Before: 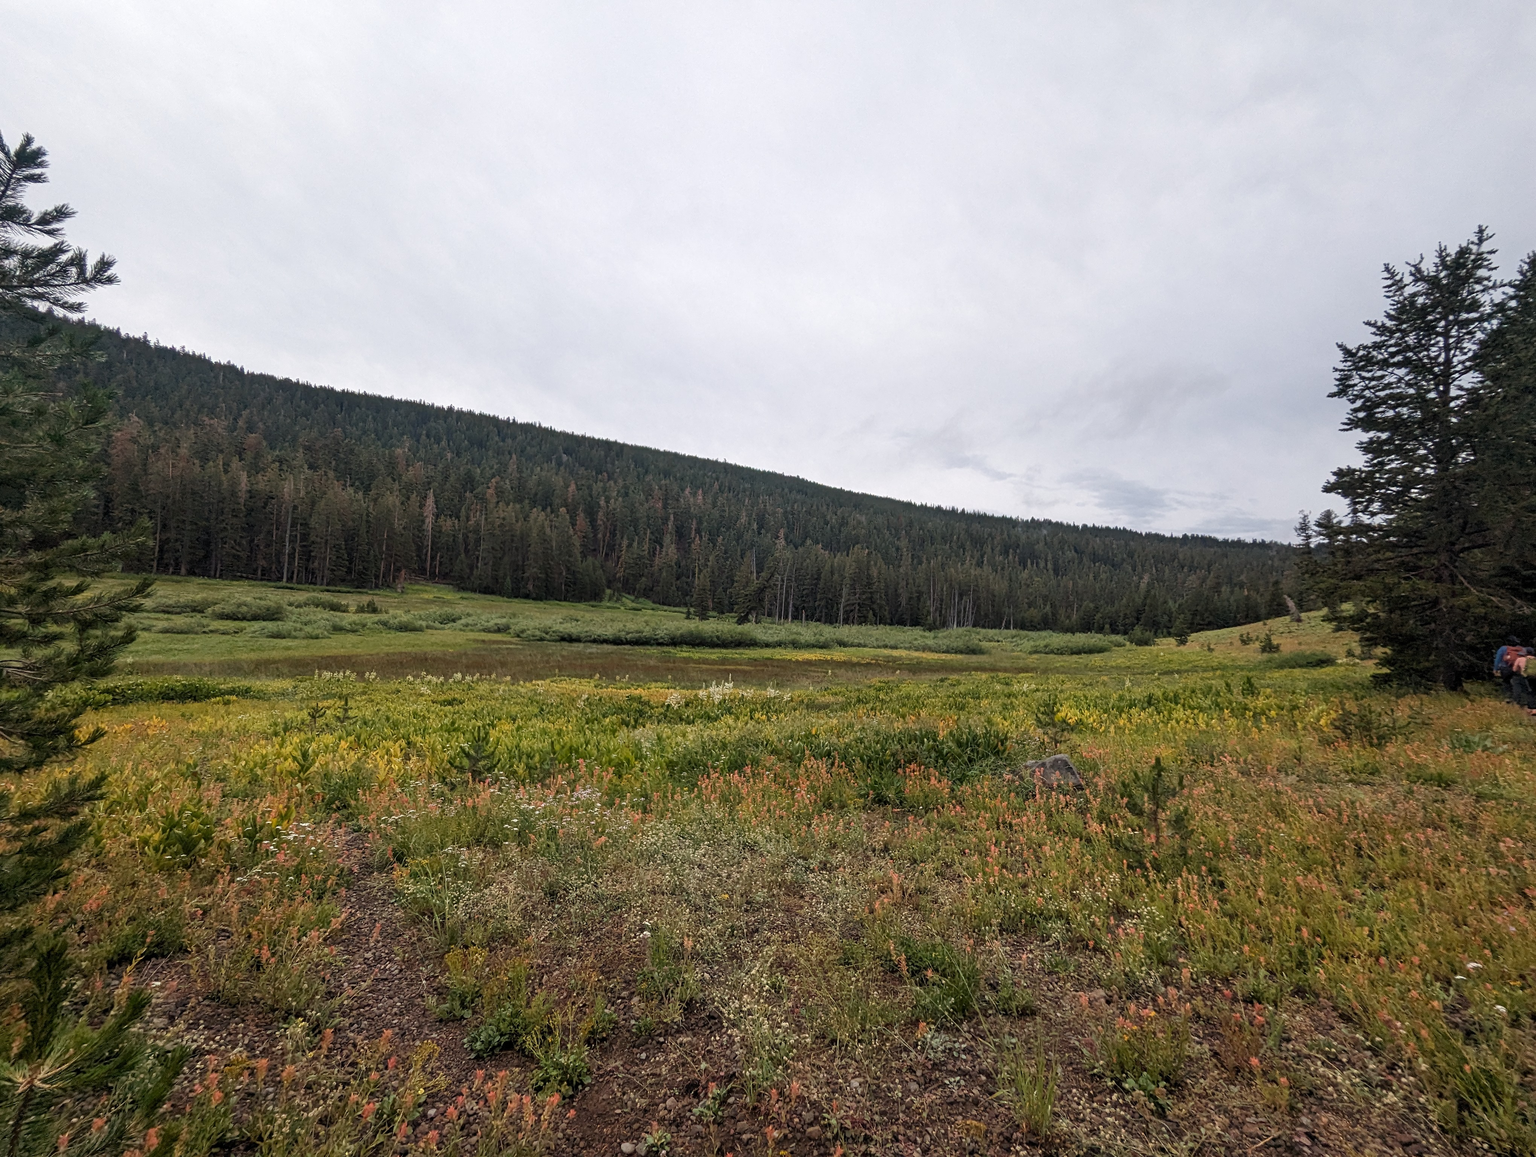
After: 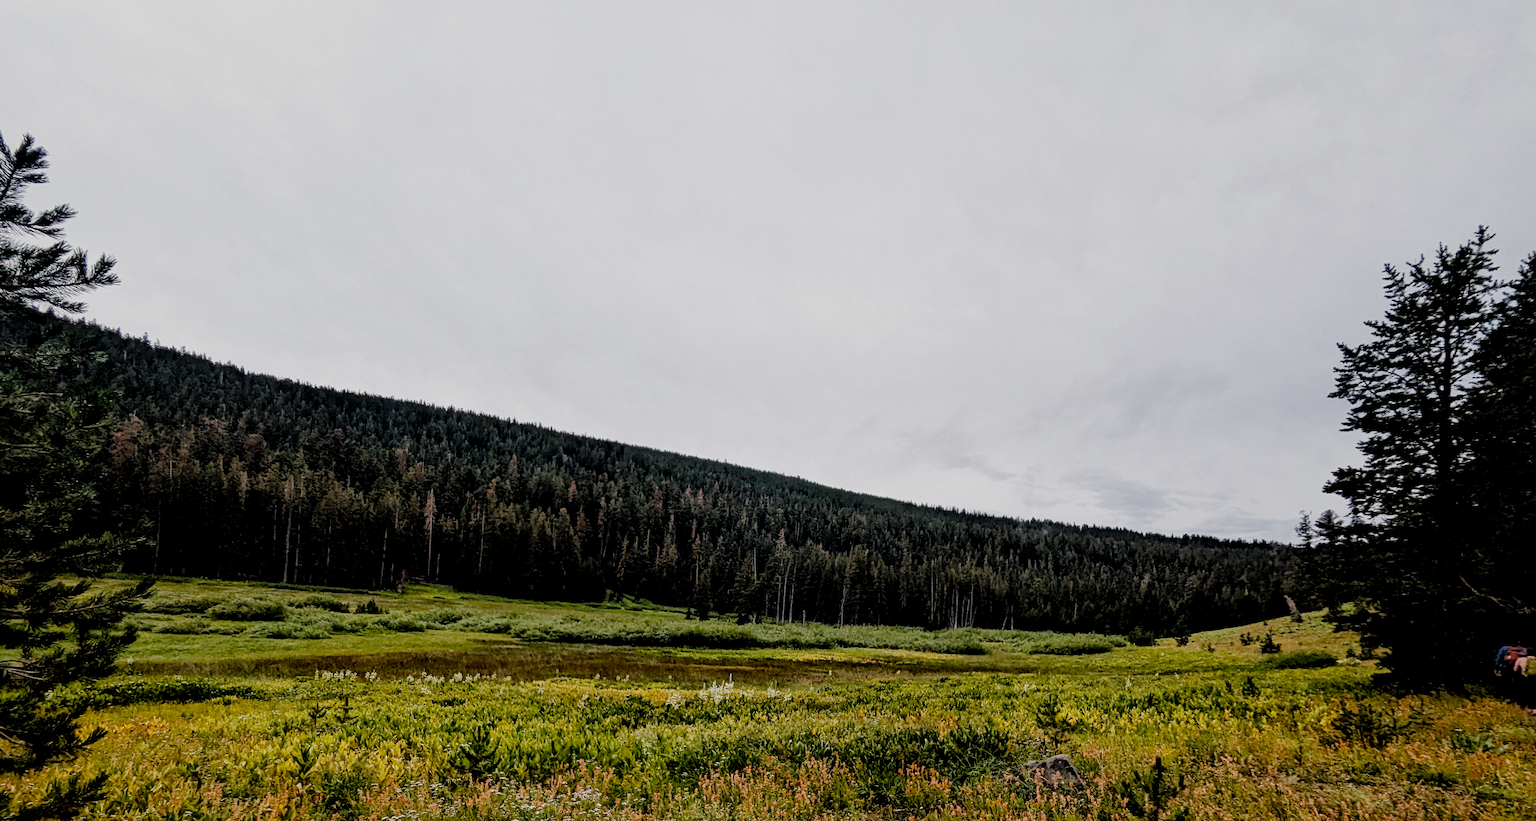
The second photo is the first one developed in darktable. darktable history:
local contrast: mode bilateral grid, contrast 20, coarseness 50, detail 132%, midtone range 0.2
filmic rgb: black relative exposure -2.96 EV, white relative exposure 4.56 EV, threshold 5.96 EV, hardness 1.71, contrast 1.248, add noise in highlights 0.001, preserve chrominance no, color science v4 (2020), enable highlight reconstruction true
crop: right 0%, bottom 28.98%
